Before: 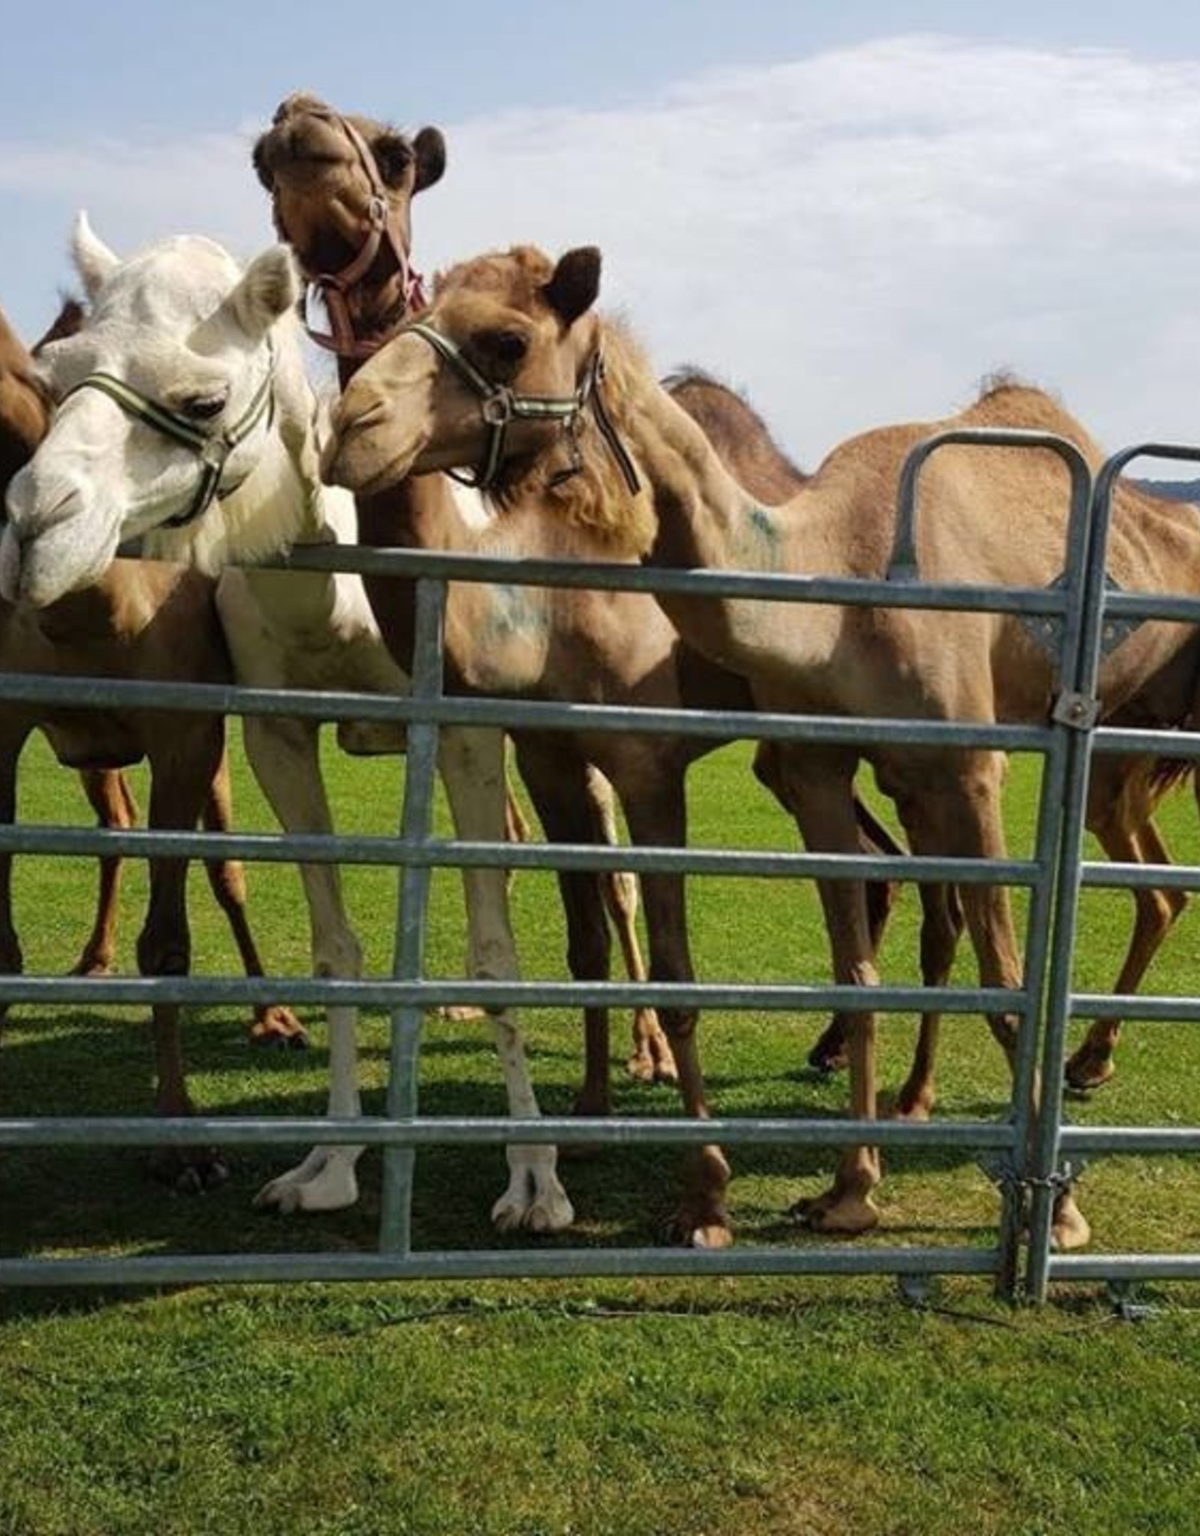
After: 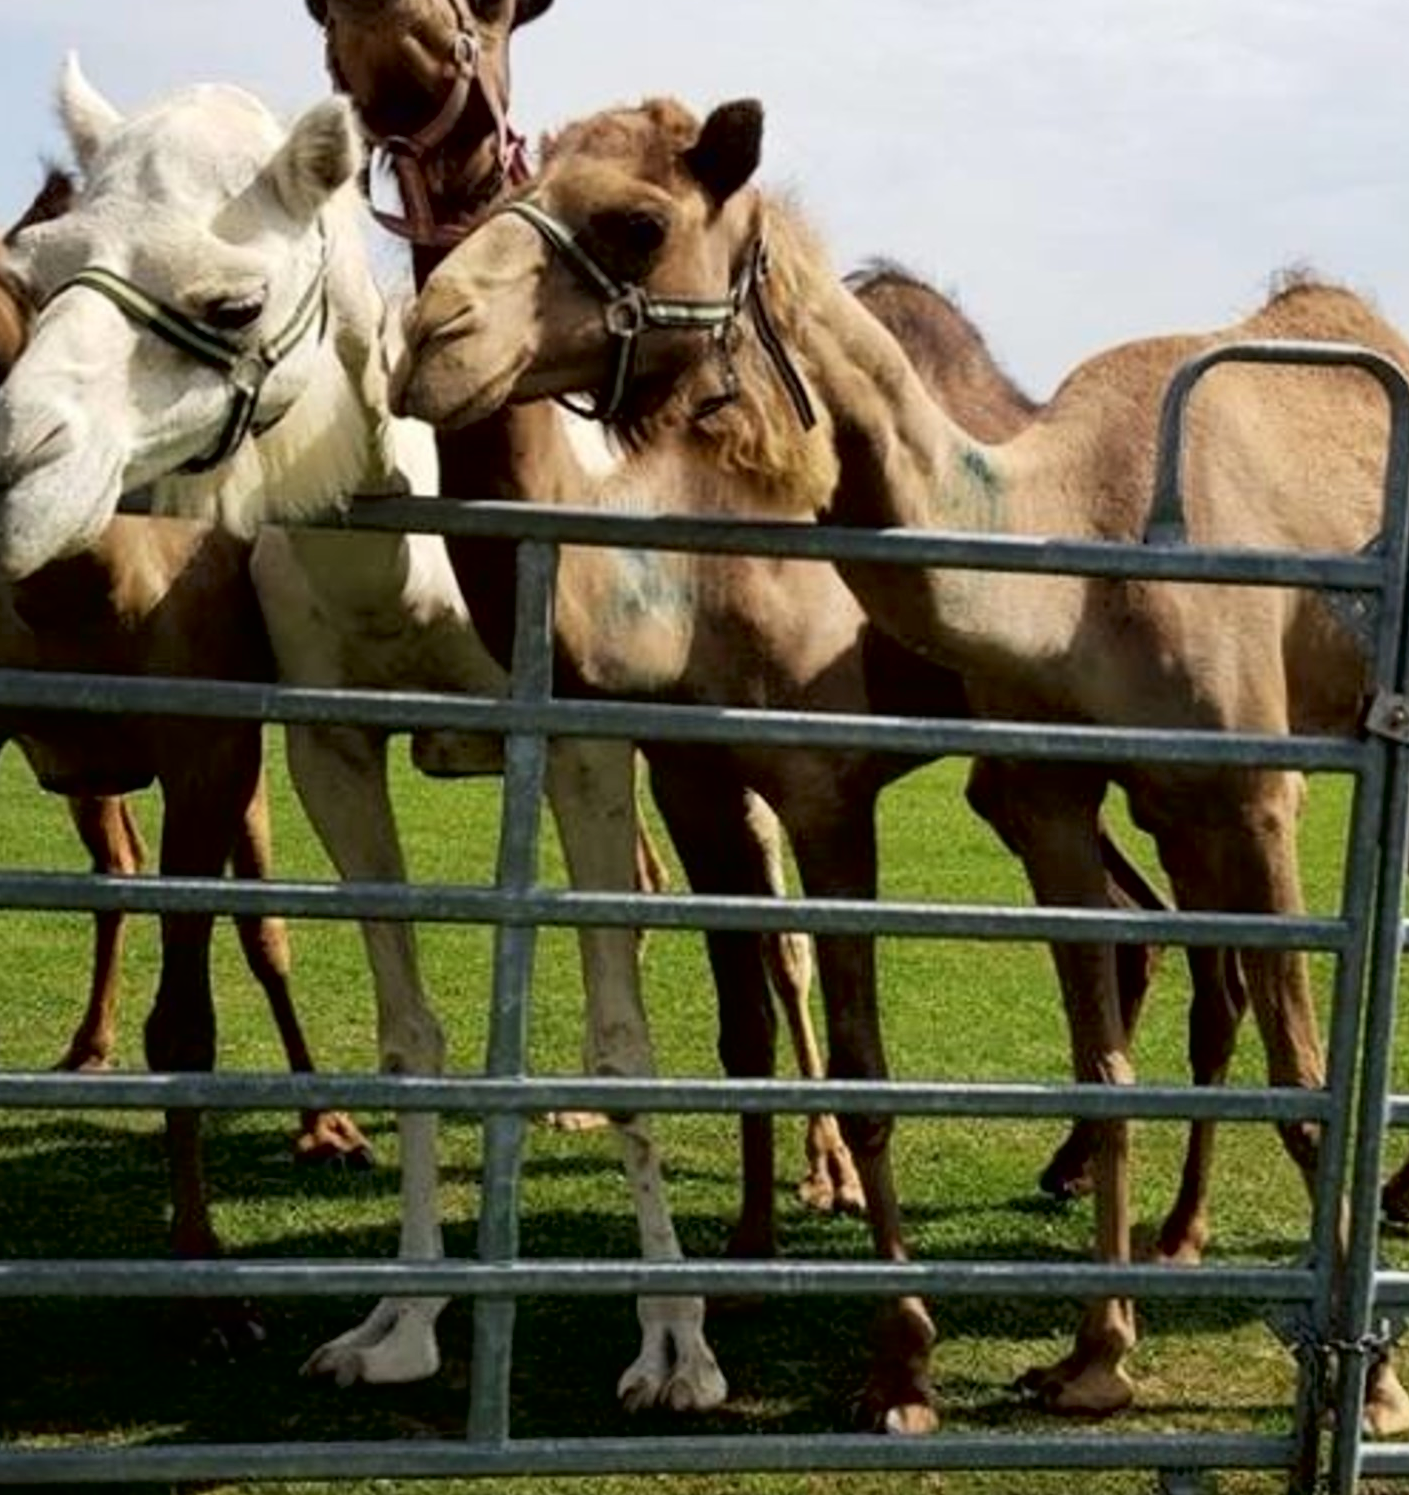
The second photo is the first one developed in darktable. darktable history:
tone curve: curves: ch0 [(0, 0) (0.118, 0.034) (0.182, 0.124) (0.265, 0.214) (0.504, 0.508) (0.783, 0.825) (1, 1)], color space Lab, independent channels, preserve colors none
crop and rotate: left 2.399%, top 11.277%, right 9.521%, bottom 15.695%
